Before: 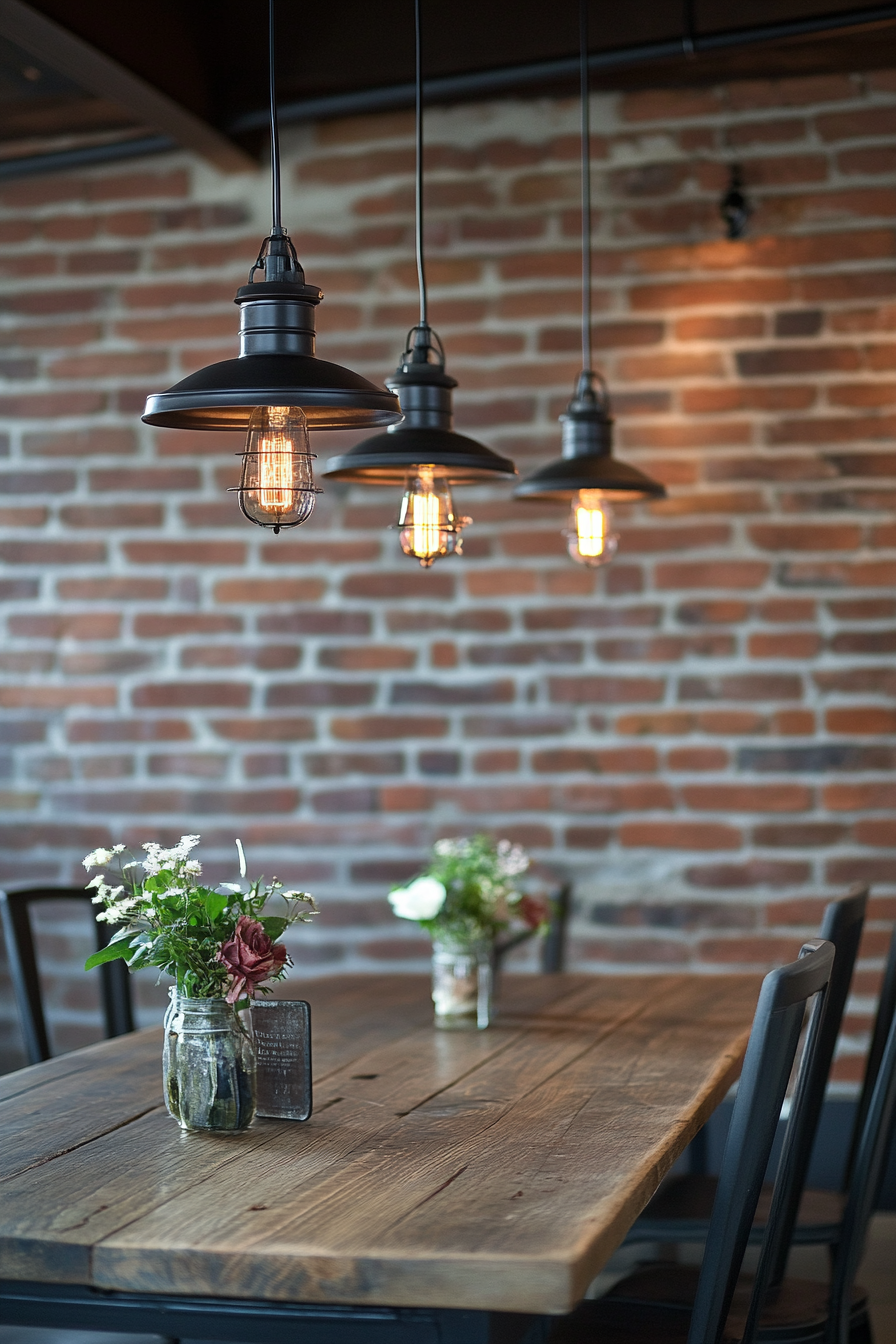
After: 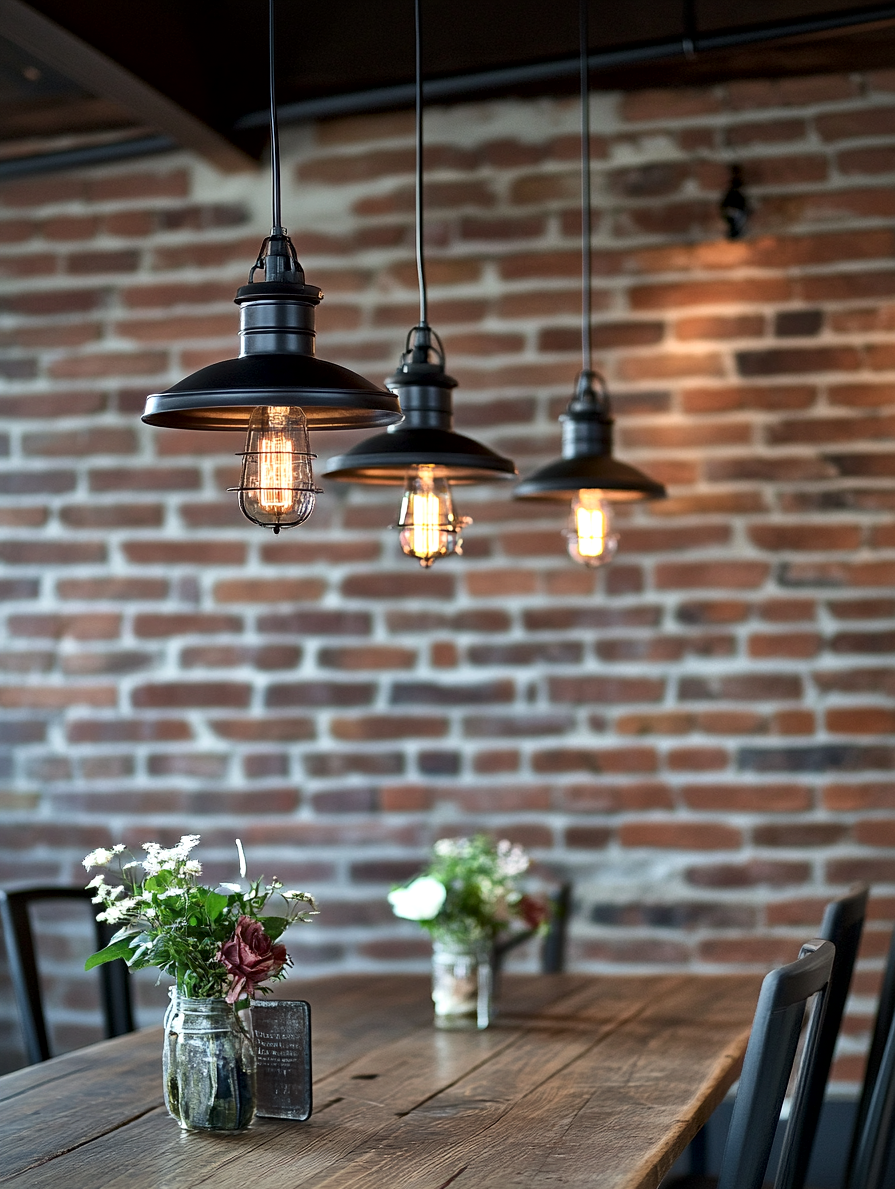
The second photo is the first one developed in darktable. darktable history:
local contrast: mode bilateral grid, contrast 25, coarseness 60, detail 151%, midtone range 0.2
crop and rotate: top 0%, bottom 11.49%
